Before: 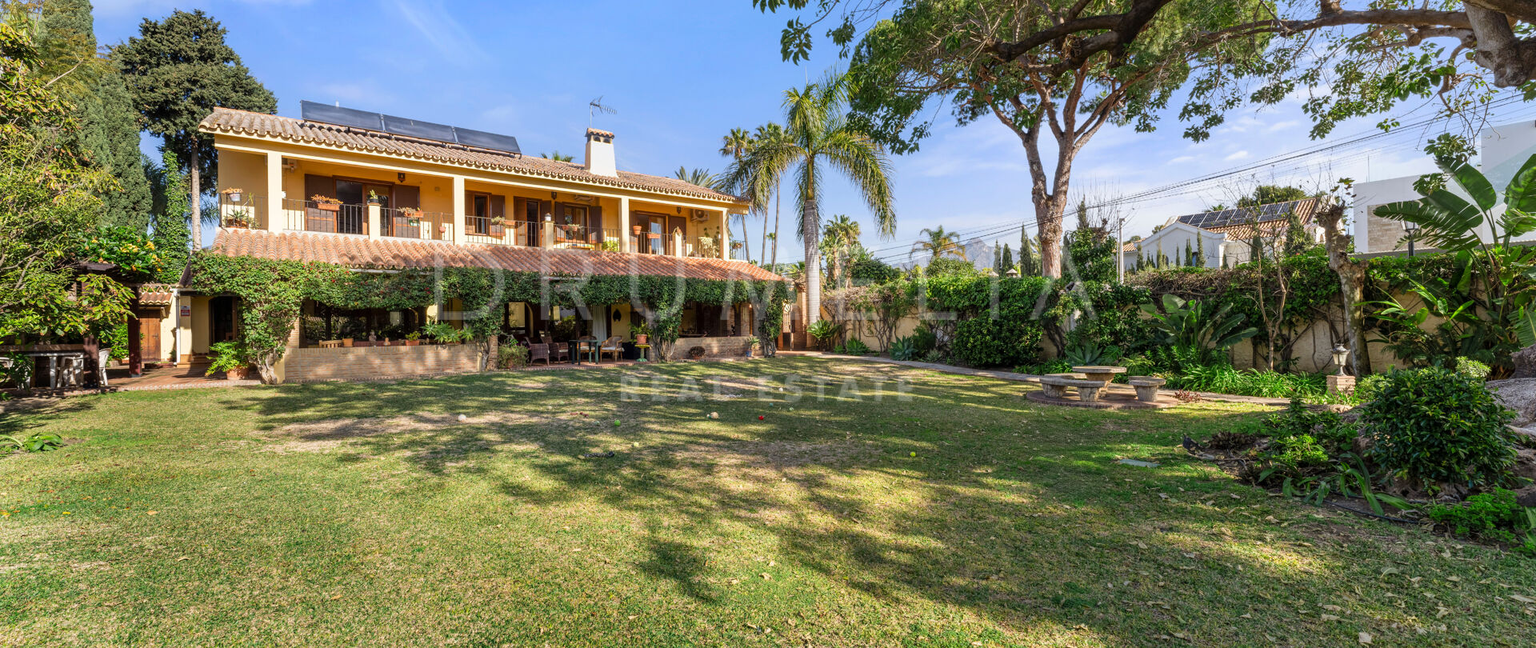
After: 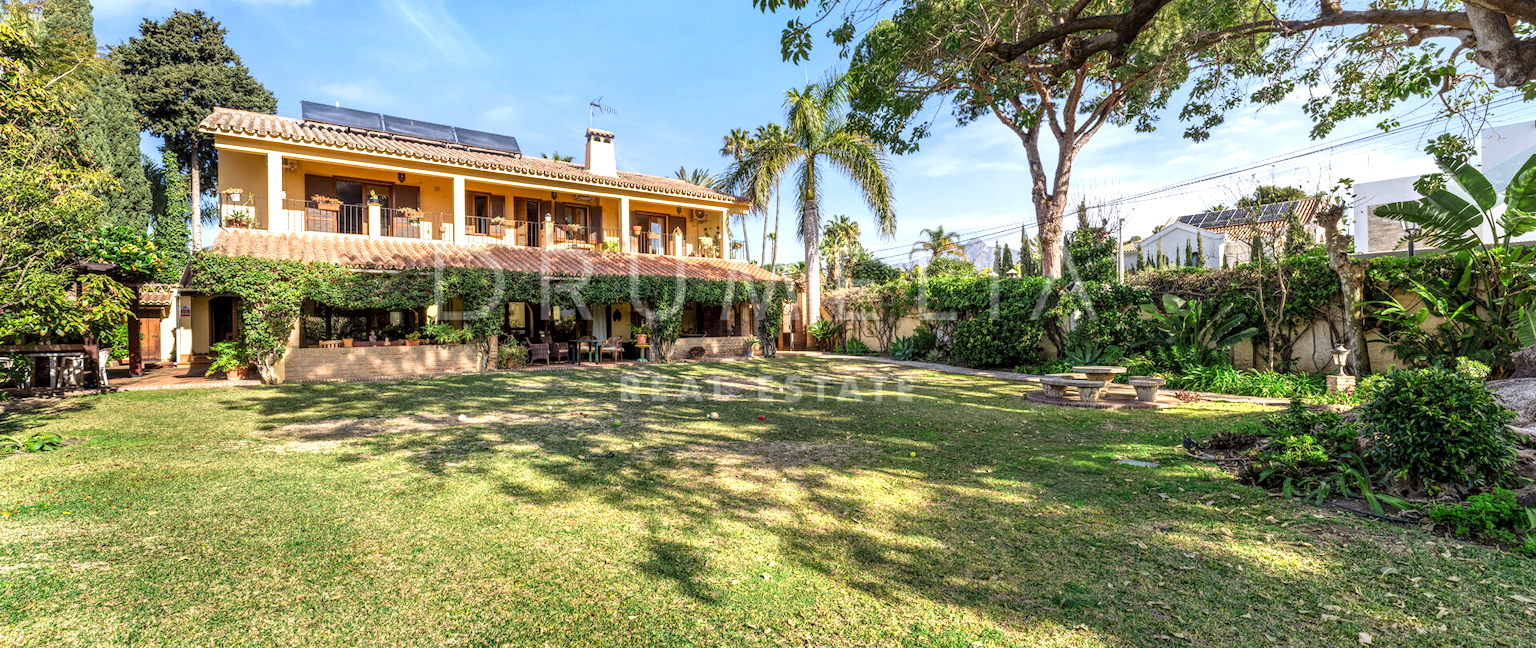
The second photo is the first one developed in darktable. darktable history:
exposure: black level correction 0, exposure 0.499 EV, compensate highlight preservation false
local contrast: detail 130%
